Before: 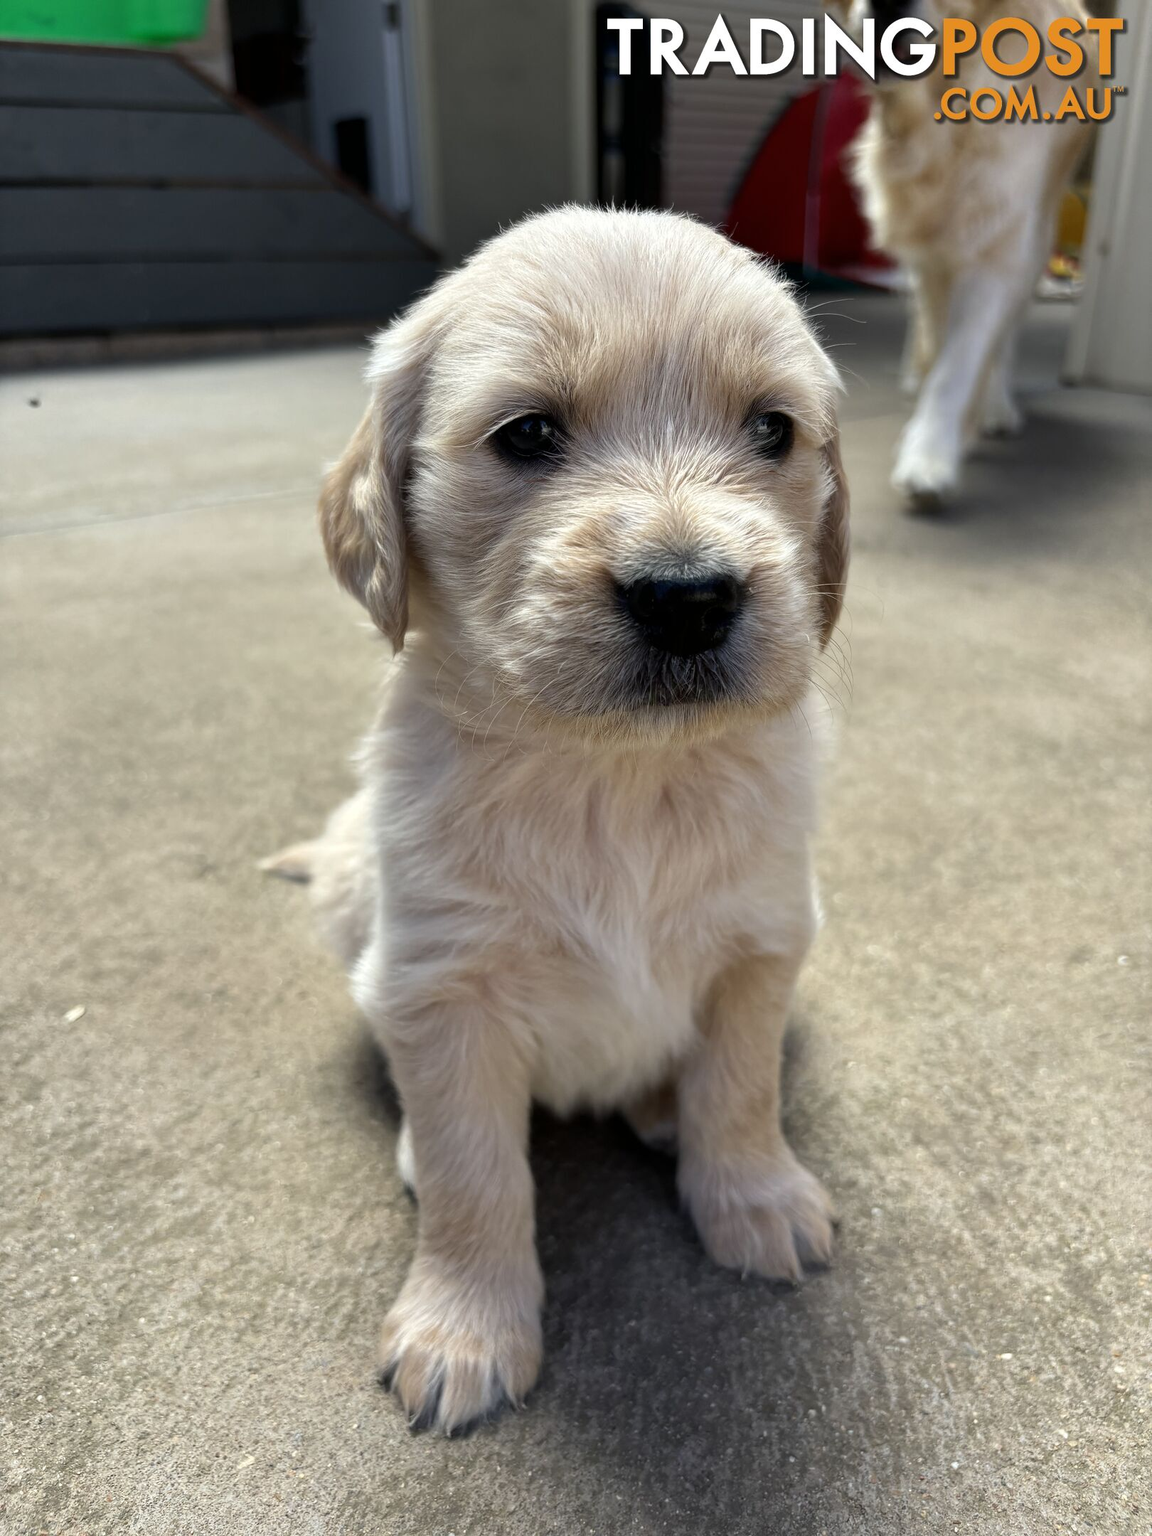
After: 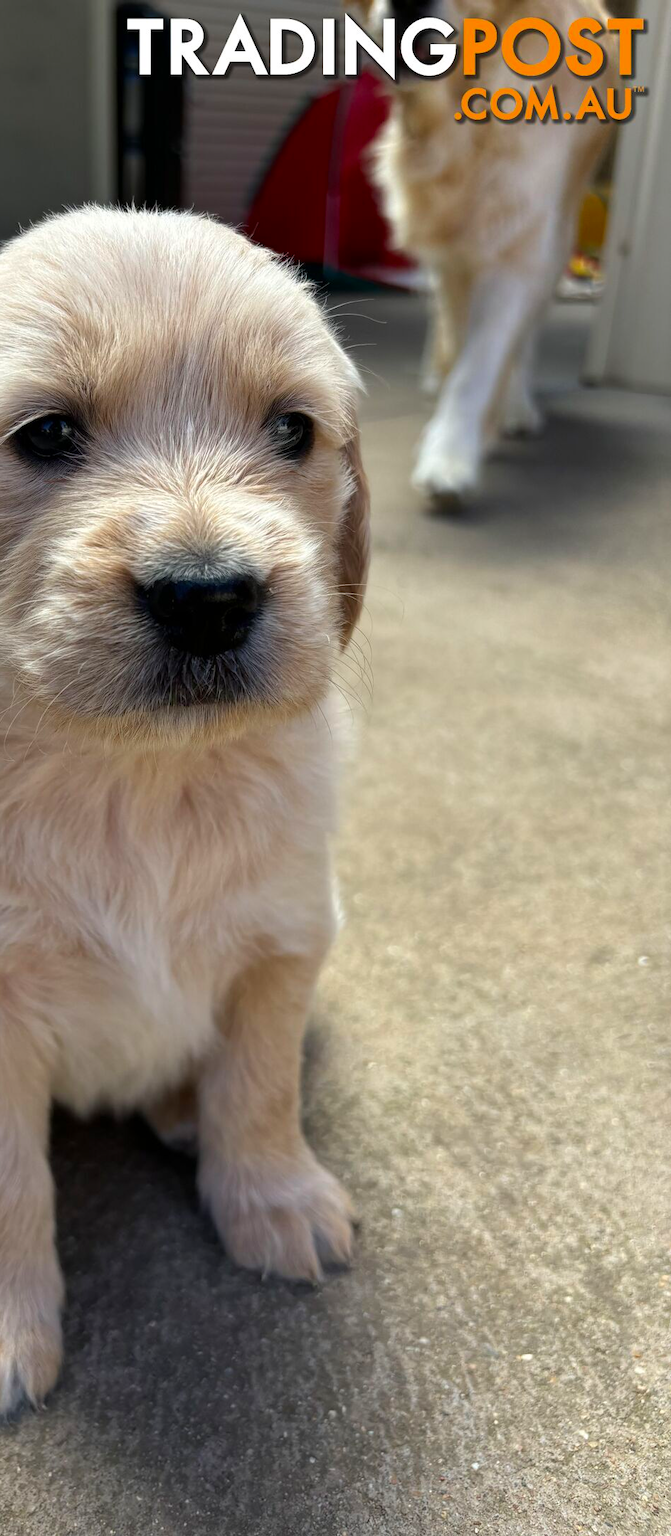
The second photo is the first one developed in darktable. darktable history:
crop: left 41.718%
color correction: highlights b* -0.028, saturation 1.15
